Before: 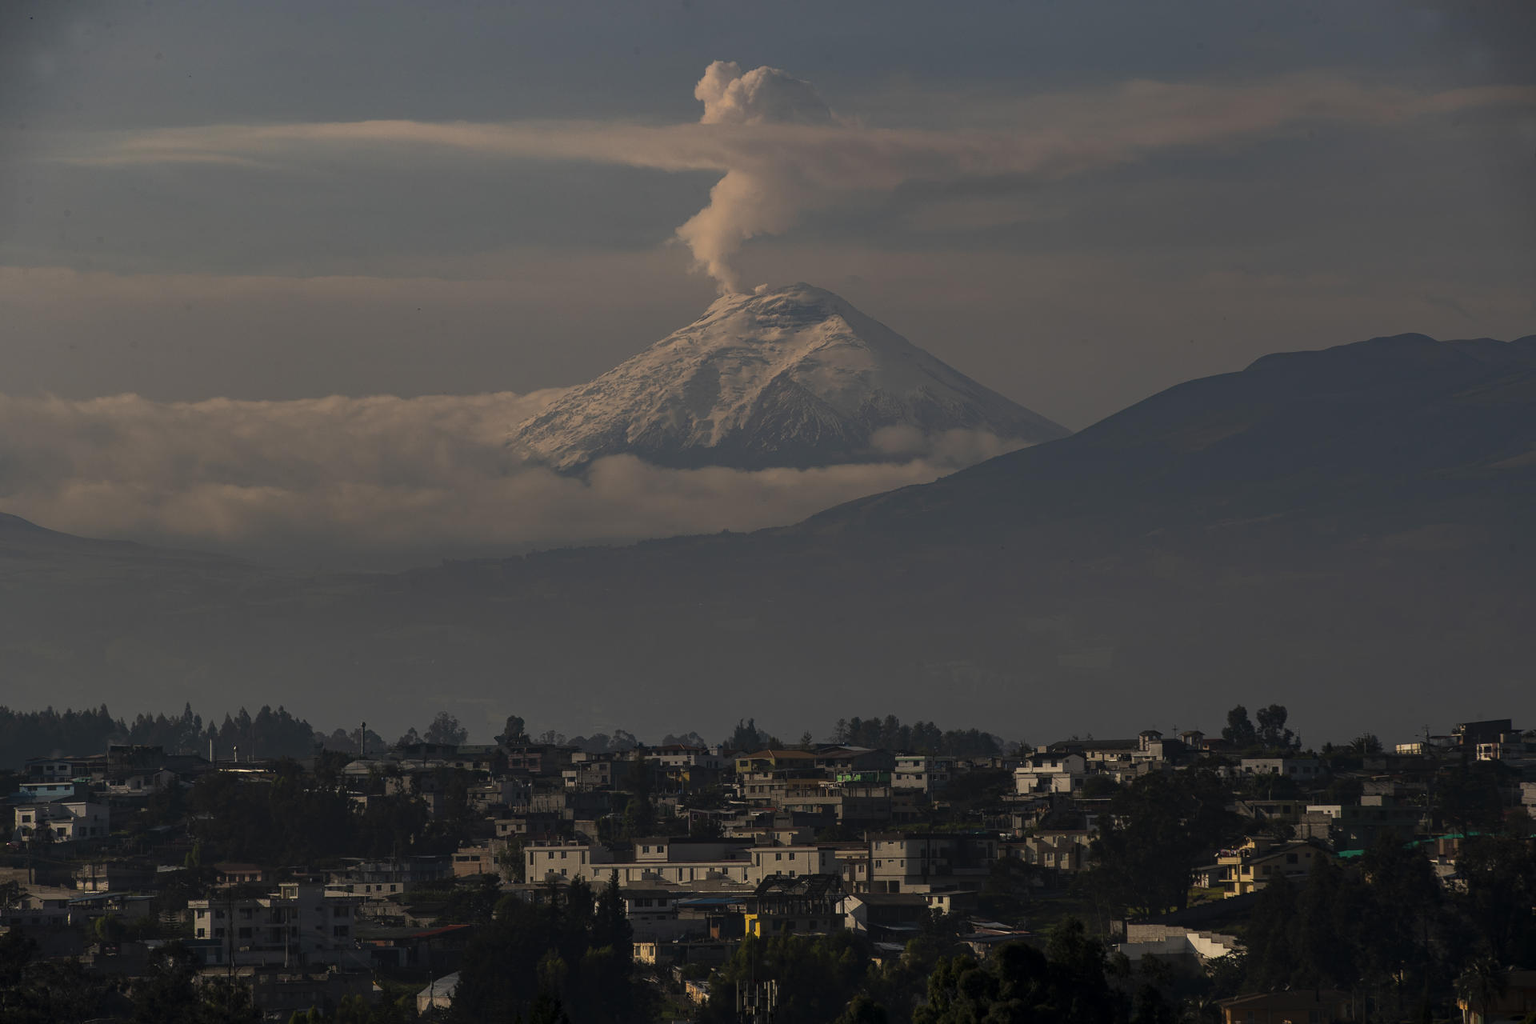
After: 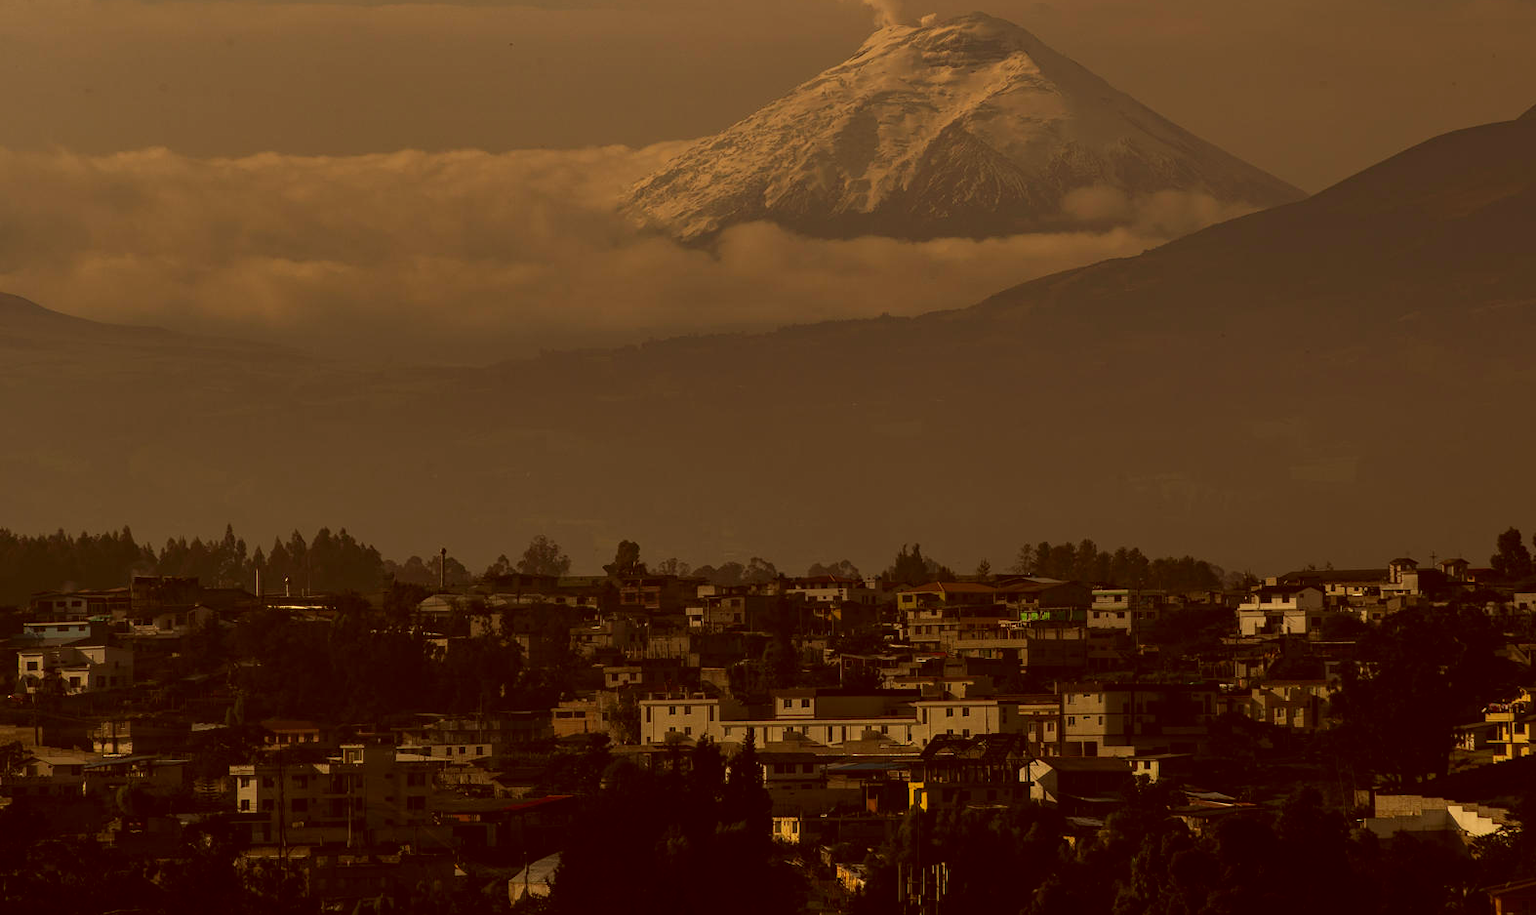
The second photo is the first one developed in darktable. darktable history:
crop: top 26.67%, right 18.005%
color correction: highlights a* 1.07, highlights b* 24.43, shadows a* 15.54, shadows b* 24.1
